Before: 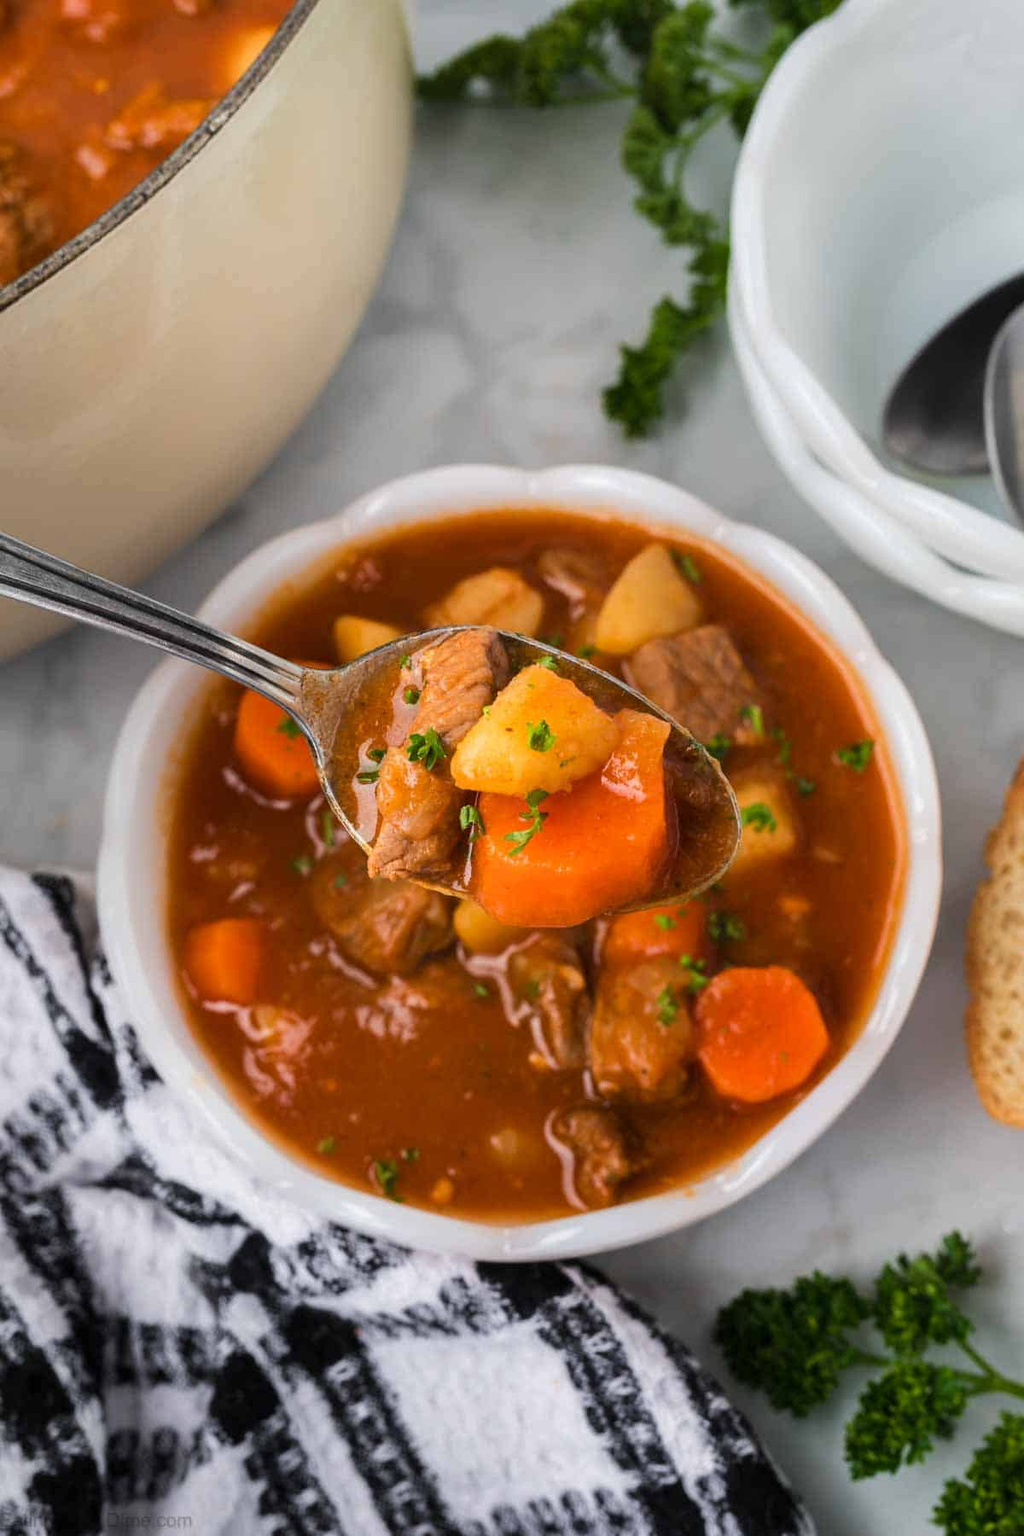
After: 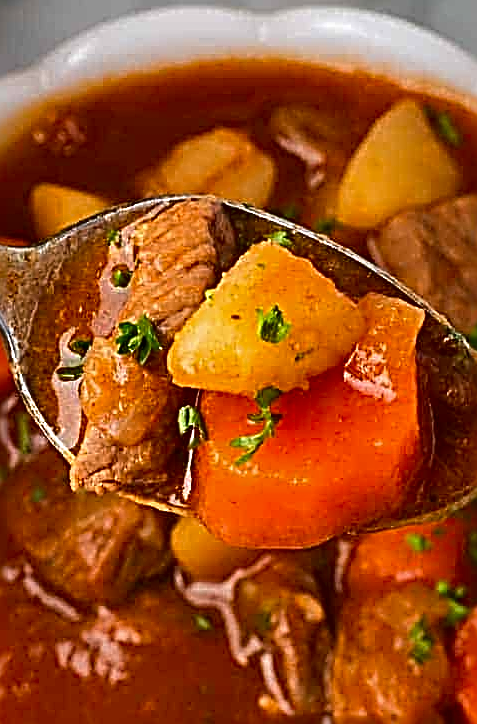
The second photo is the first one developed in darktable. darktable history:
contrast brightness saturation: contrast 0.065, brightness -0.137, saturation 0.119
crop: left 30.146%, top 29.928%, right 30.008%, bottom 29.698%
shadows and highlights: soften with gaussian
sharpen: radius 3.162, amount 1.731
